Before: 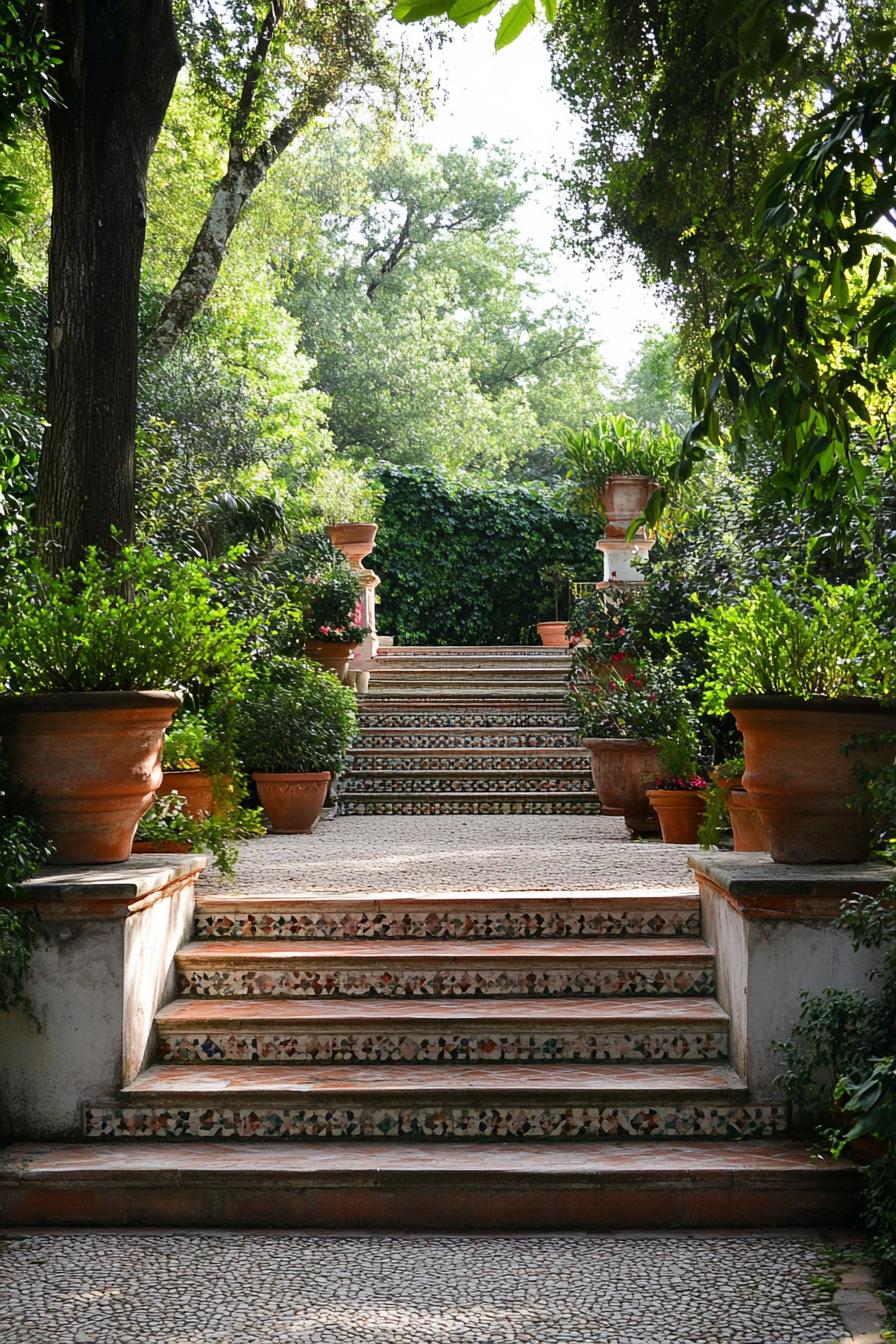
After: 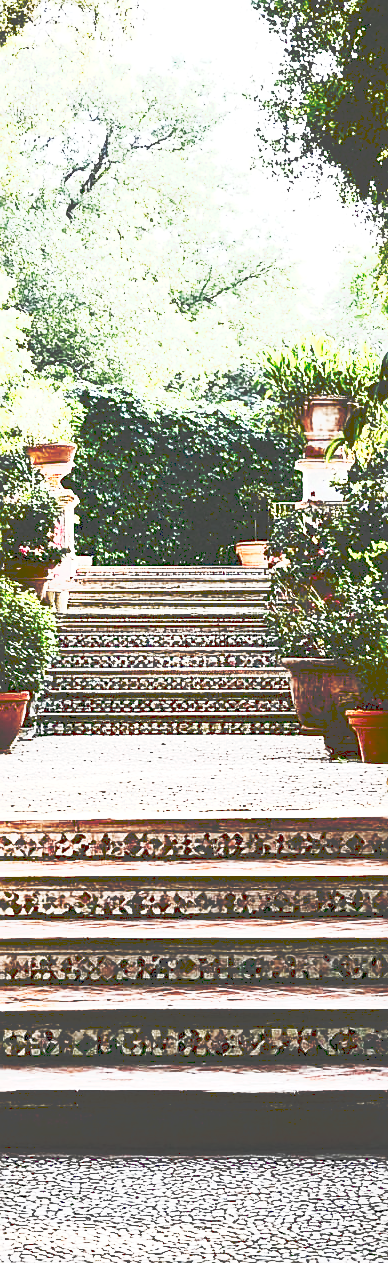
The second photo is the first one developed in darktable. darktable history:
sharpen: on, module defaults
contrast brightness saturation: contrast 0.626, brightness 0.32, saturation 0.136
local contrast: mode bilateral grid, contrast 25, coarseness 50, detail 121%, midtone range 0.2
crop: left 33.604%, top 5.992%, right 23.021%
tone curve: curves: ch0 [(0, 0) (0.003, 0.279) (0.011, 0.287) (0.025, 0.295) (0.044, 0.304) (0.069, 0.316) (0.1, 0.319) (0.136, 0.316) (0.177, 0.32) (0.224, 0.359) (0.277, 0.421) (0.335, 0.511) (0.399, 0.639) (0.468, 0.734) (0.543, 0.827) (0.623, 0.89) (0.709, 0.944) (0.801, 0.965) (0.898, 0.968) (1, 1)], preserve colors none
